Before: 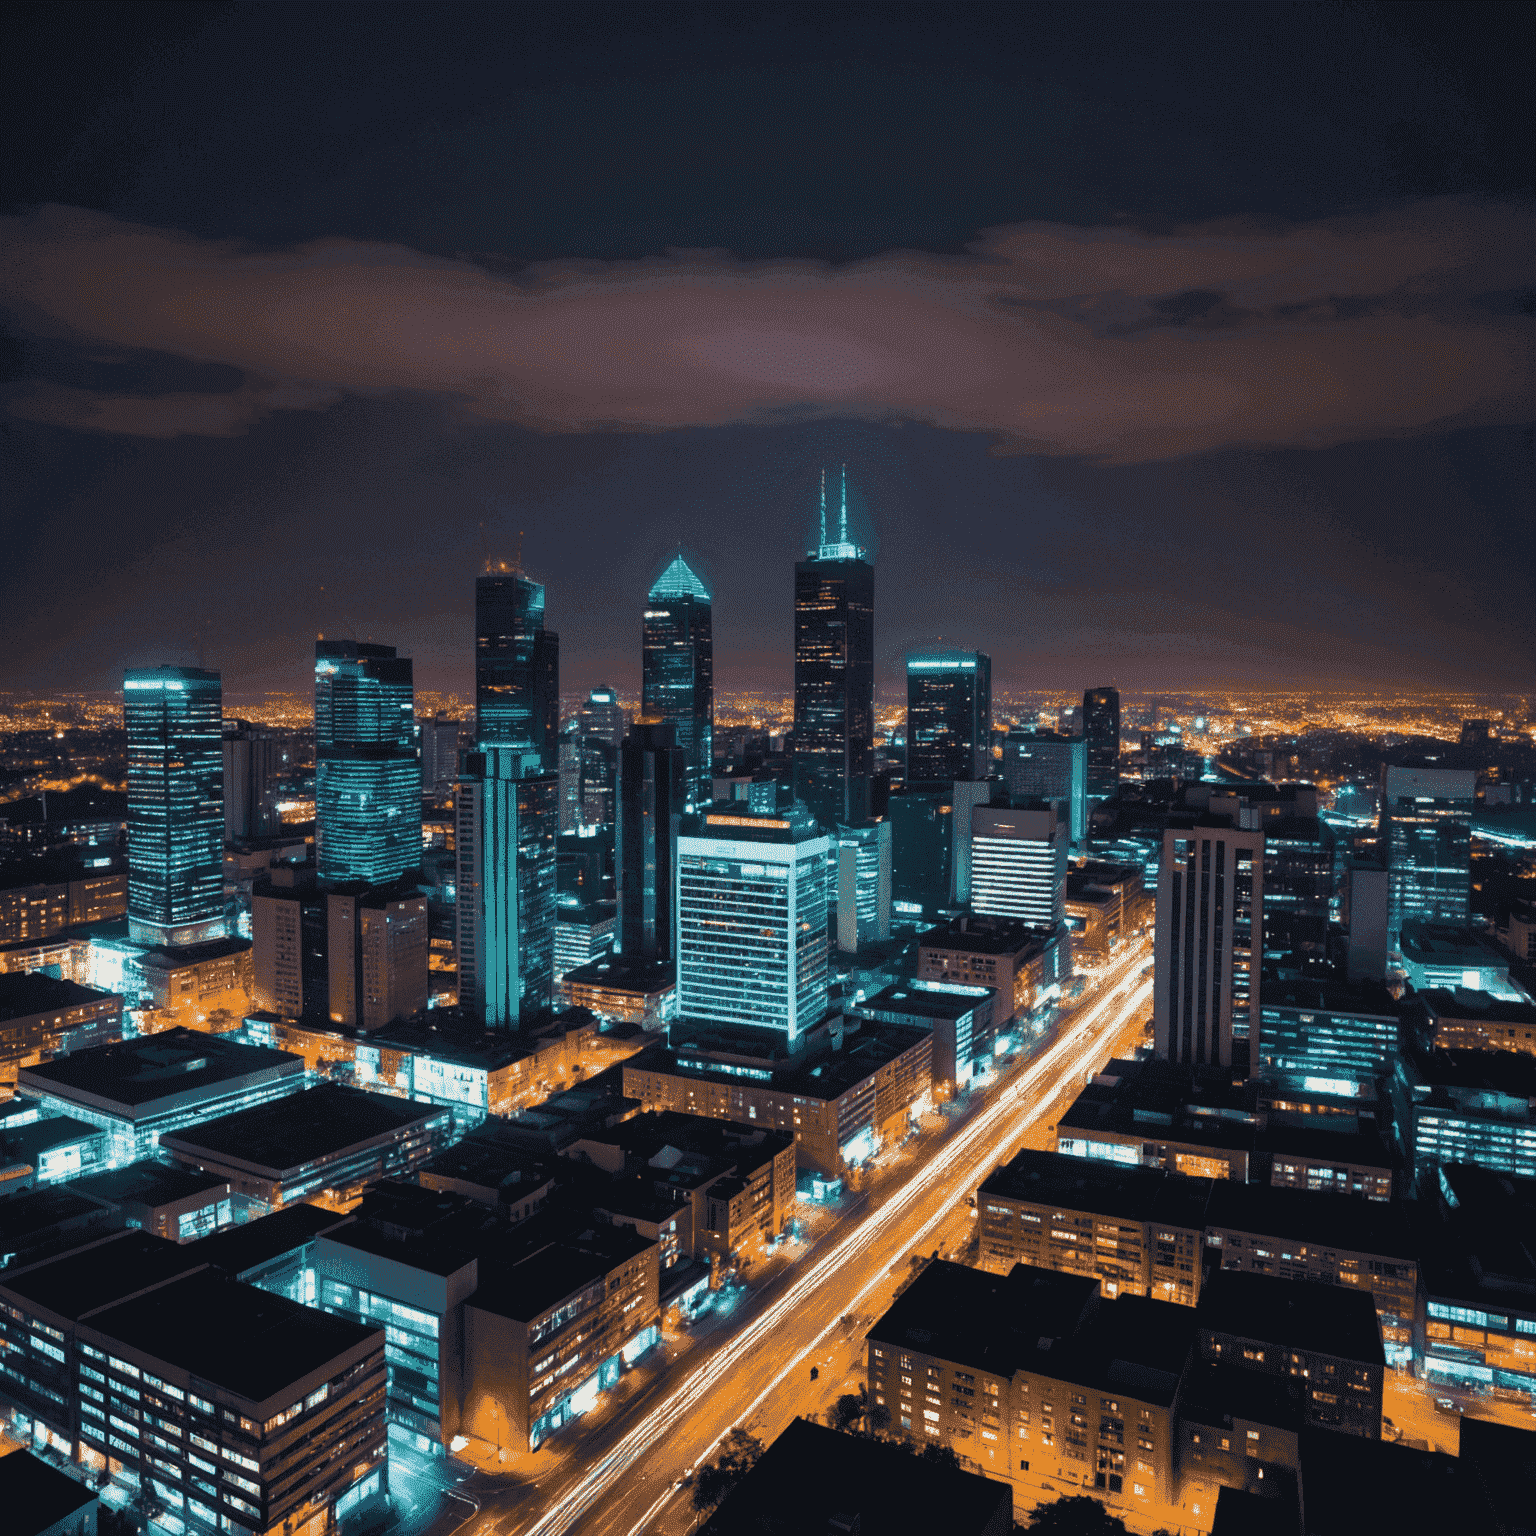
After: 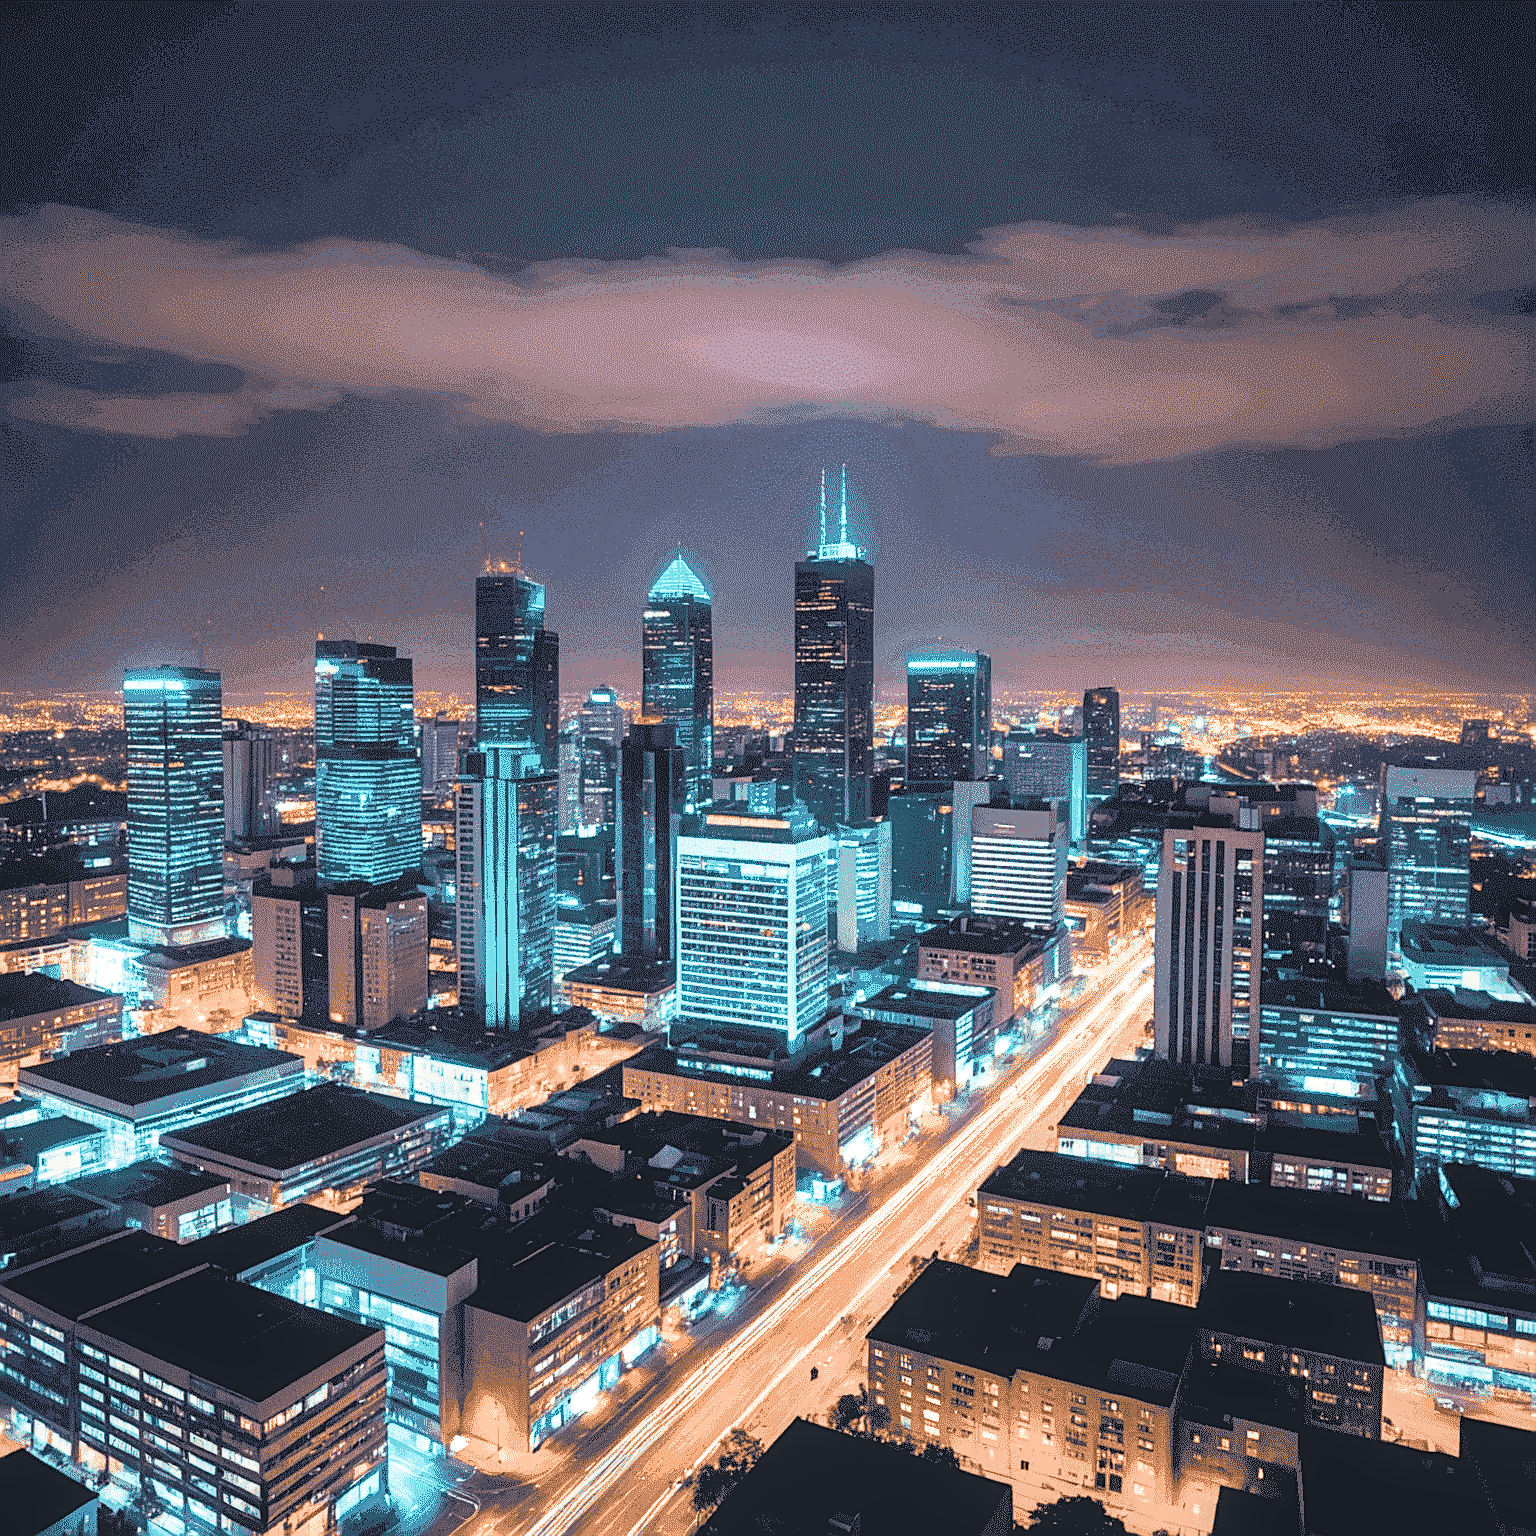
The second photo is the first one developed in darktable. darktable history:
sharpen: on, module defaults
exposure: exposure 1.993 EV, compensate highlight preservation false
filmic rgb: black relative exposure -7.65 EV, white relative exposure 4.56 EV, hardness 3.61
contrast equalizer: octaves 7, y [[0.5, 0.488, 0.462, 0.461, 0.491, 0.5], [0.5 ×6], [0.5 ×6], [0 ×6], [0 ×6]]
local contrast: detail 130%
